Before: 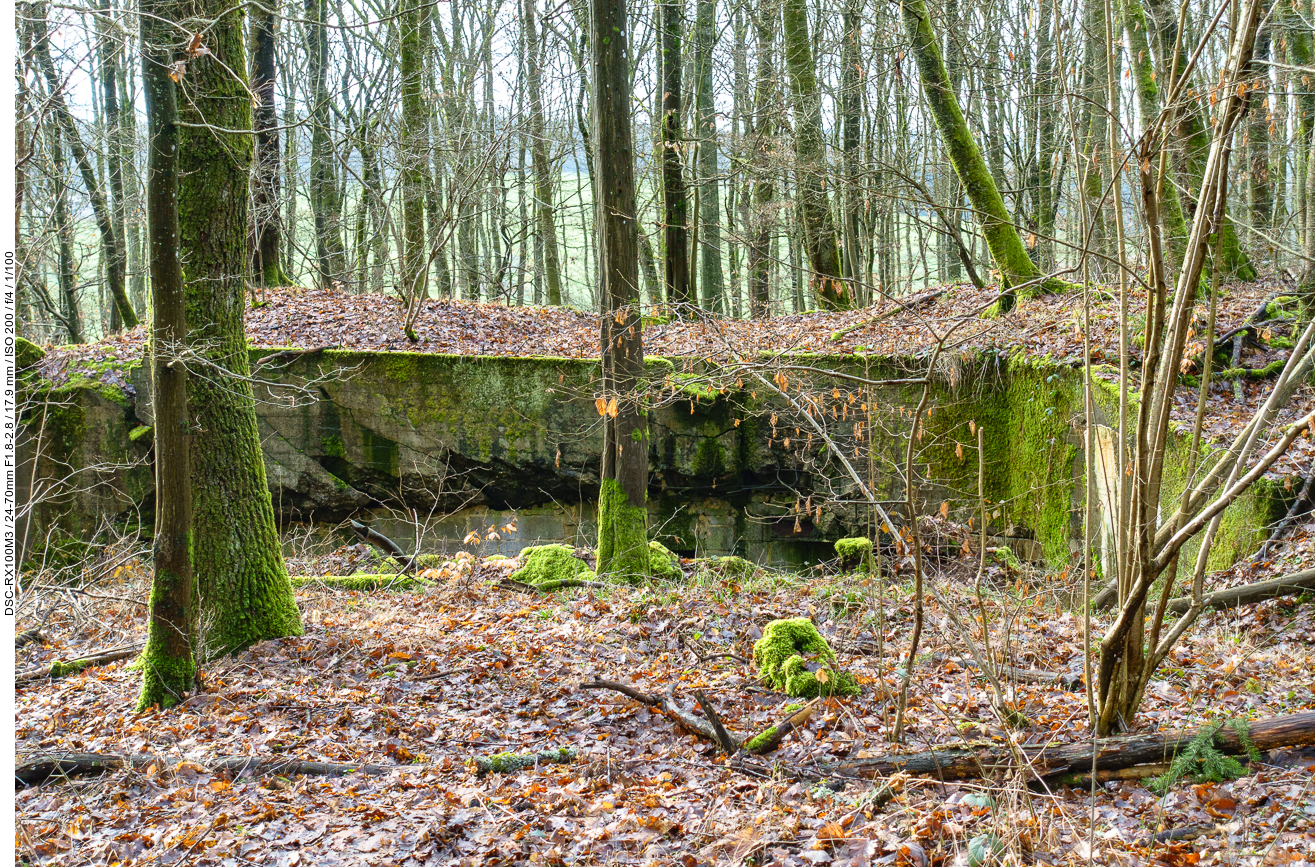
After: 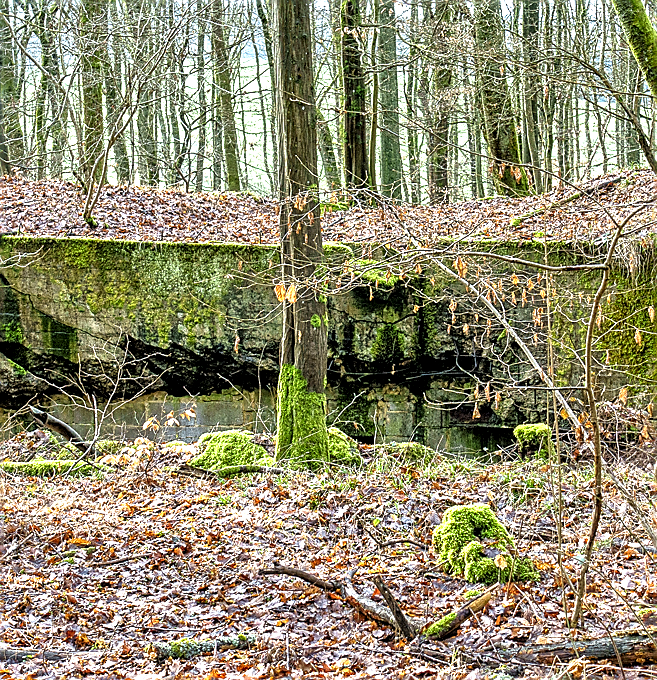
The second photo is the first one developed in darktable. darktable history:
crop and rotate: angle 0.01°, left 24.429%, top 13.237%, right 25.564%, bottom 8.274%
local contrast: highlights 60%, shadows 64%, detail 160%
sharpen: radius 1.411, amount 1.236, threshold 0.748
levels: levels [0.062, 0.494, 0.925]
tone equalizer: -7 EV 0.141 EV, -6 EV 0.577 EV, -5 EV 1.14 EV, -4 EV 1.3 EV, -3 EV 1.12 EV, -2 EV 0.6 EV, -1 EV 0.162 EV
